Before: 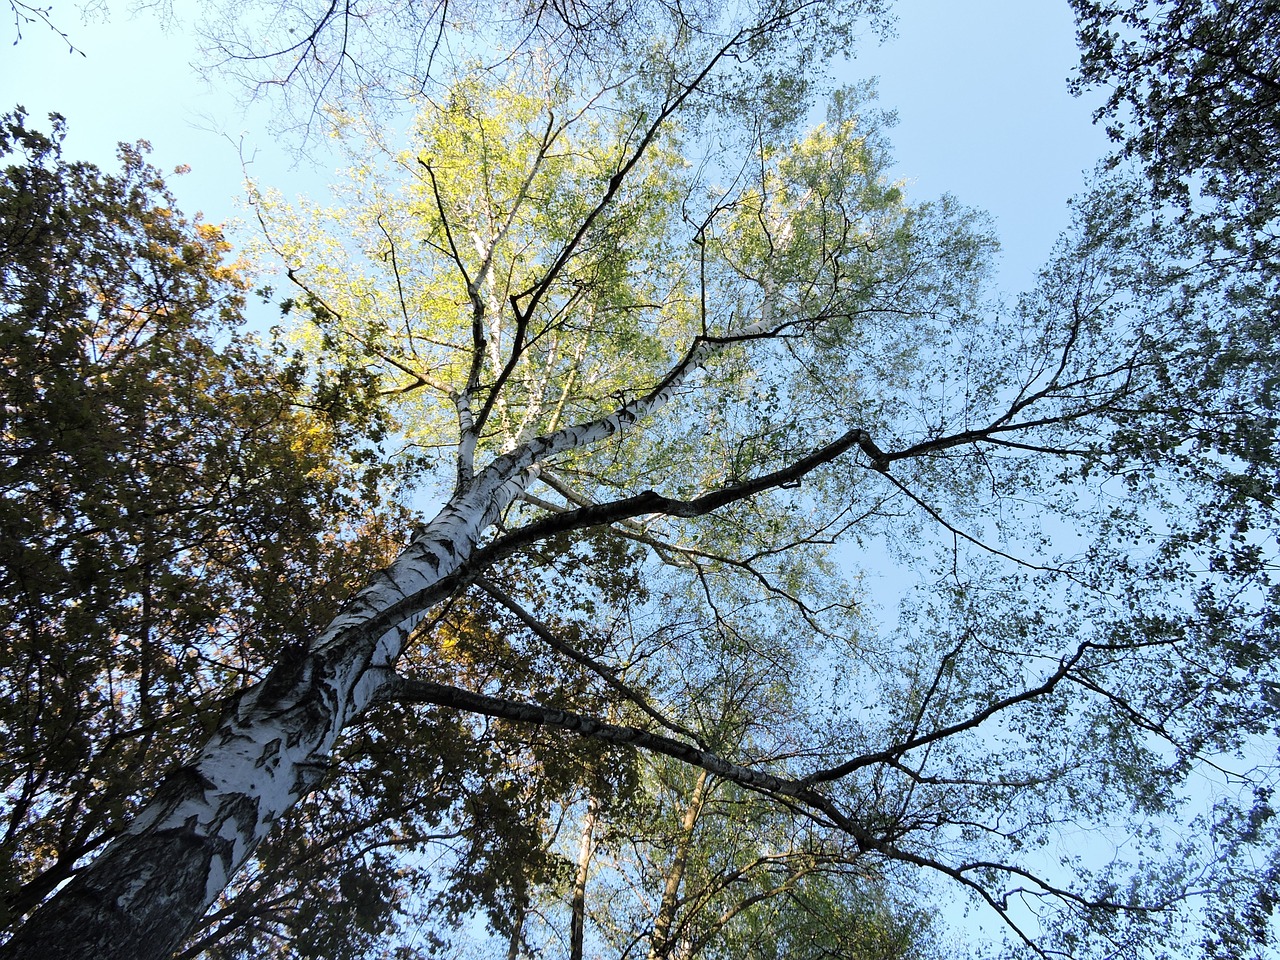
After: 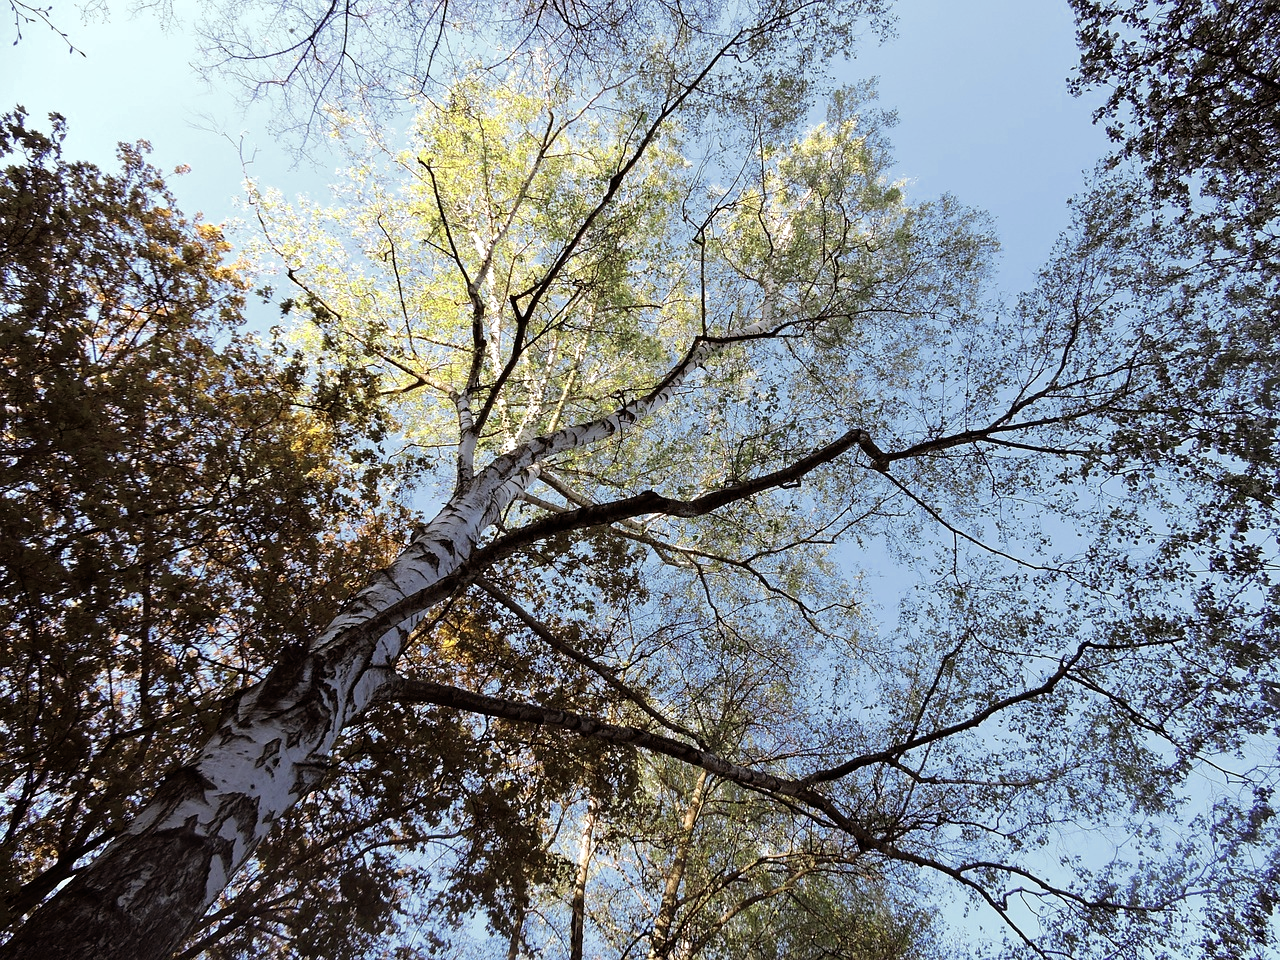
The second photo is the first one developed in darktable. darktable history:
color zones: curves: ch0 [(0, 0.5) (0.125, 0.4) (0.25, 0.5) (0.375, 0.4) (0.5, 0.4) (0.625, 0.35) (0.75, 0.35) (0.875, 0.5)]; ch1 [(0, 0.35) (0.125, 0.45) (0.25, 0.35) (0.375, 0.35) (0.5, 0.35) (0.625, 0.35) (0.75, 0.45) (0.875, 0.35)]; ch2 [(0, 0.6) (0.125, 0.5) (0.25, 0.5) (0.375, 0.6) (0.5, 0.6) (0.625, 0.5) (0.75, 0.5) (0.875, 0.5)]
rgb levels: mode RGB, independent channels, levels [[0, 0.5, 1], [0, 0.521, 1], [0, 0.536, 1]]
exposure: exposure 0.2 EV, compensate highlight preservation false
